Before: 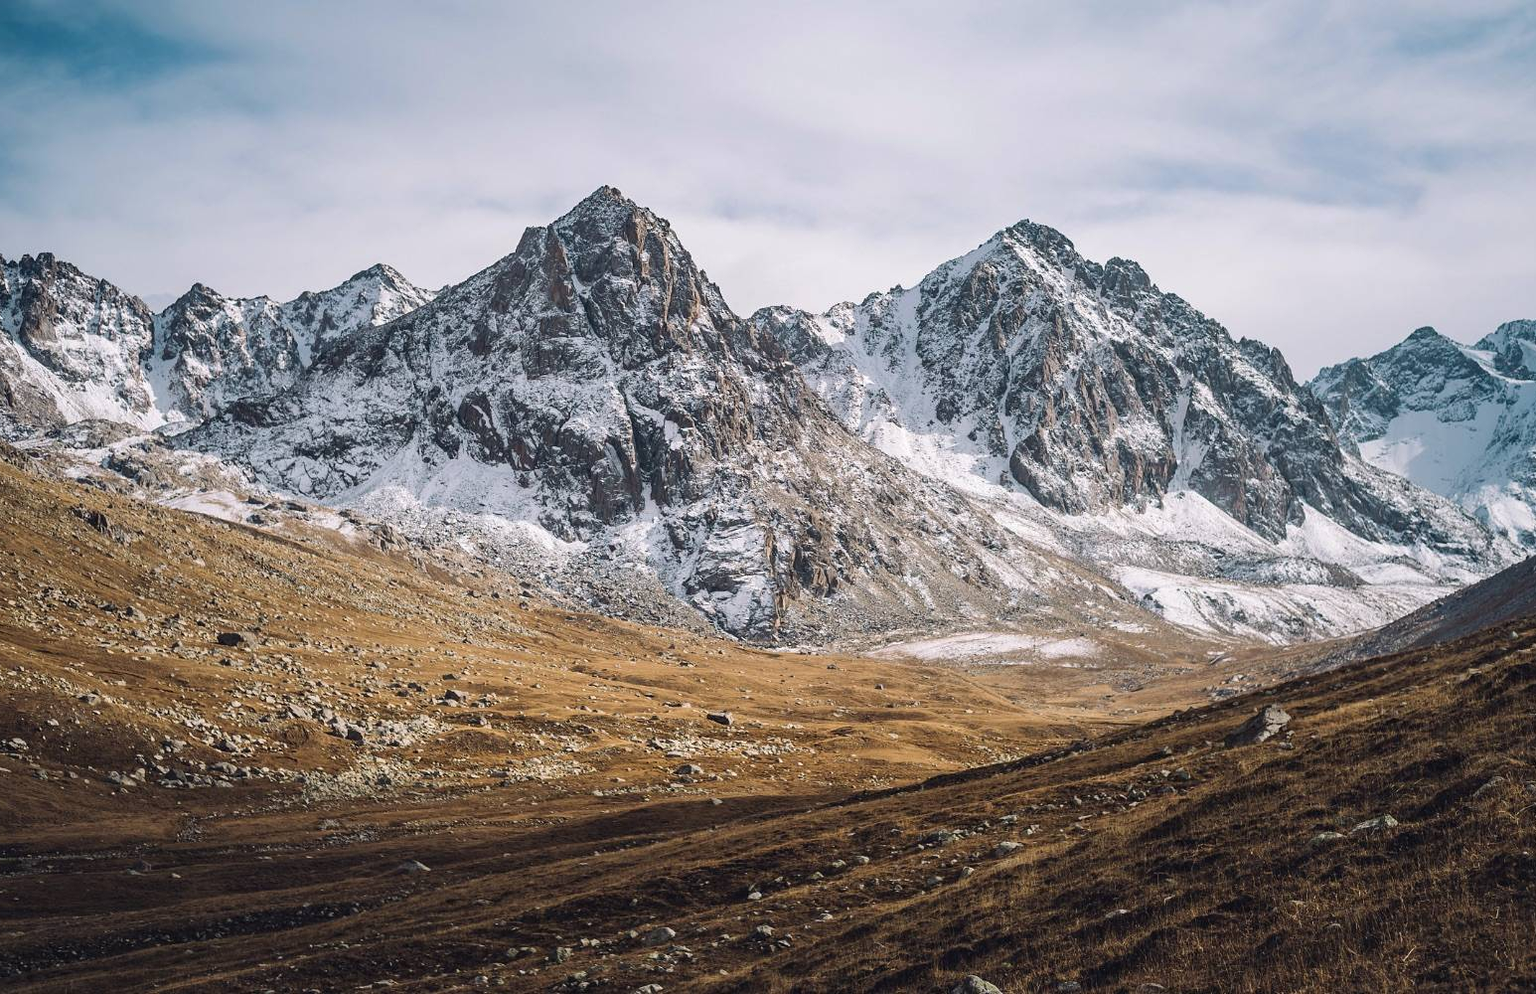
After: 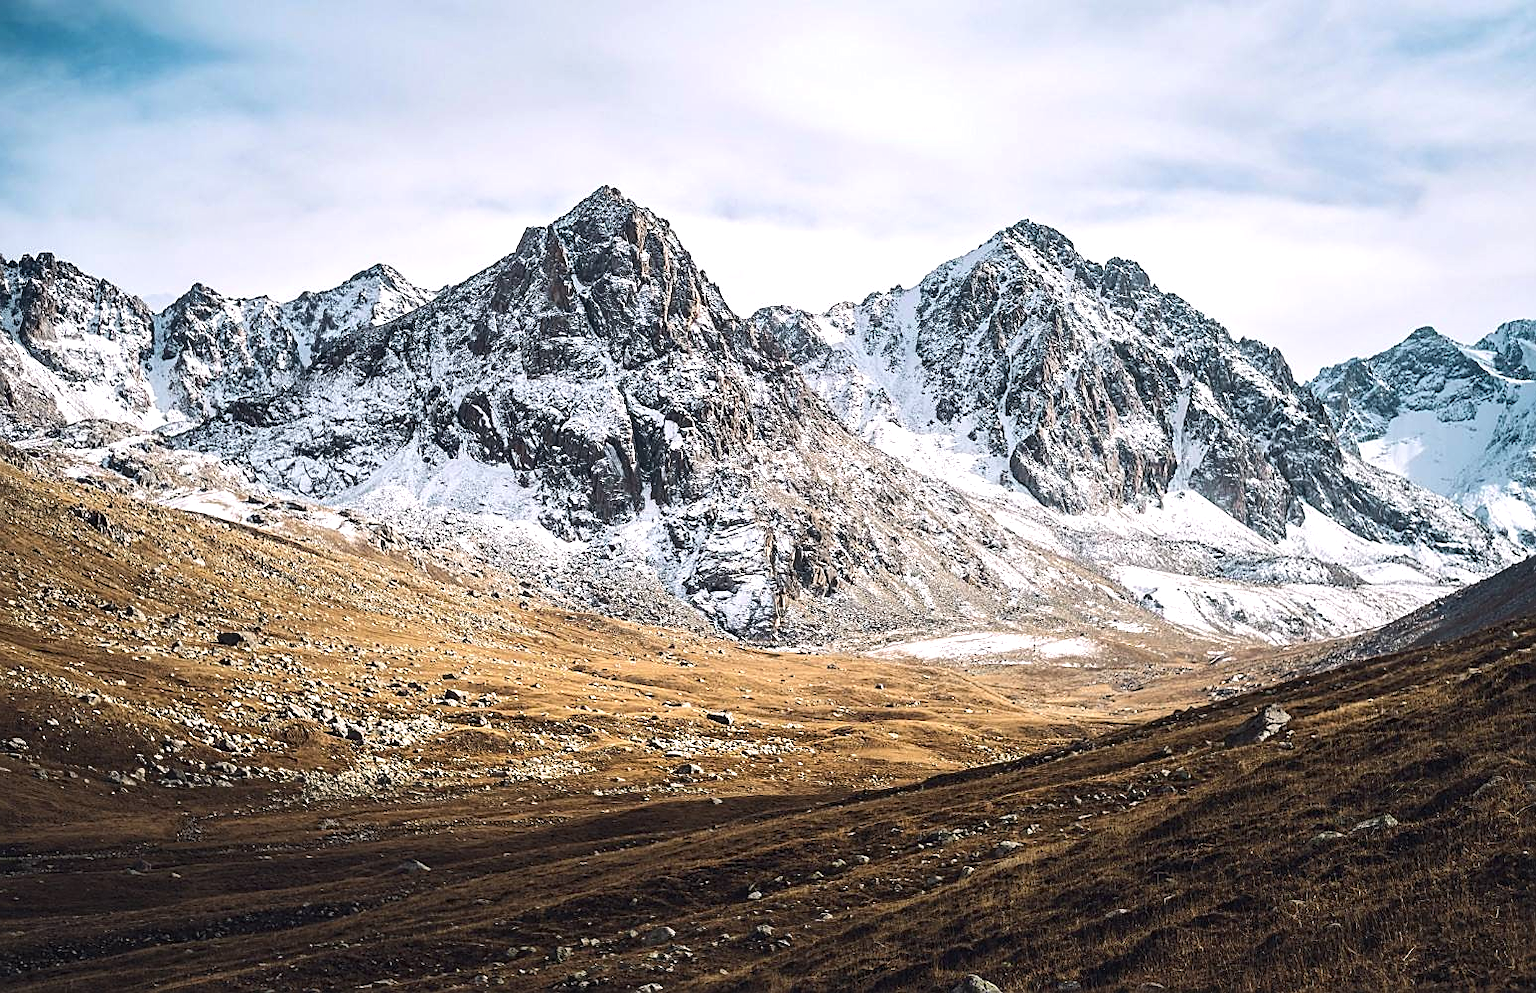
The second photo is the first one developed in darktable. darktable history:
sharpen: on, module defaults
tone equalizer: -8 EV 0.001 EV, -7 EV -0.002 EV, -6 EV 0.002 EV, -5 EV -0.03 EV, -4 EV -0.116 EV, -3 EV -0.169 EV, -2 EV 0.24 EV, -1 EV 0.702 EV, +0 EV 0.493 EV
